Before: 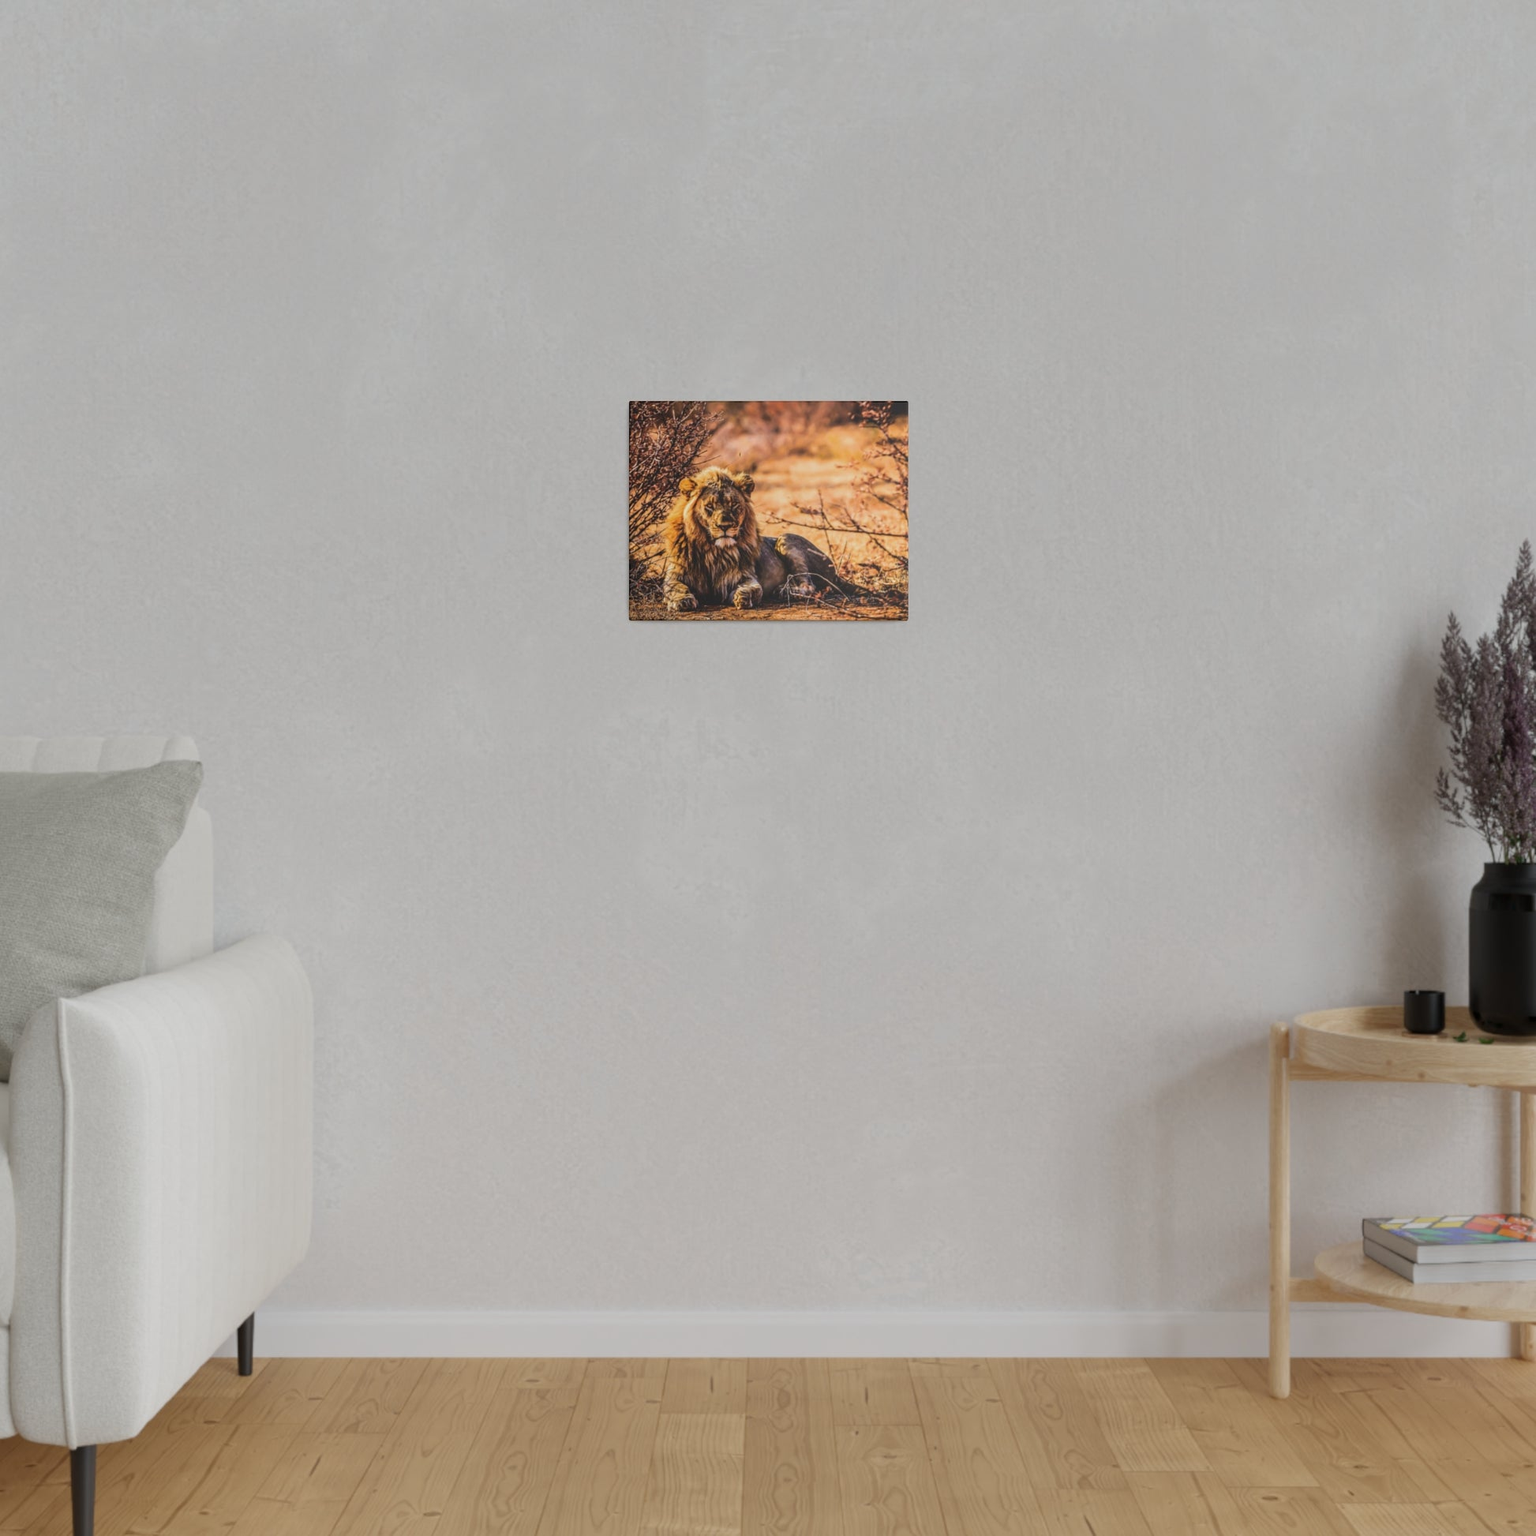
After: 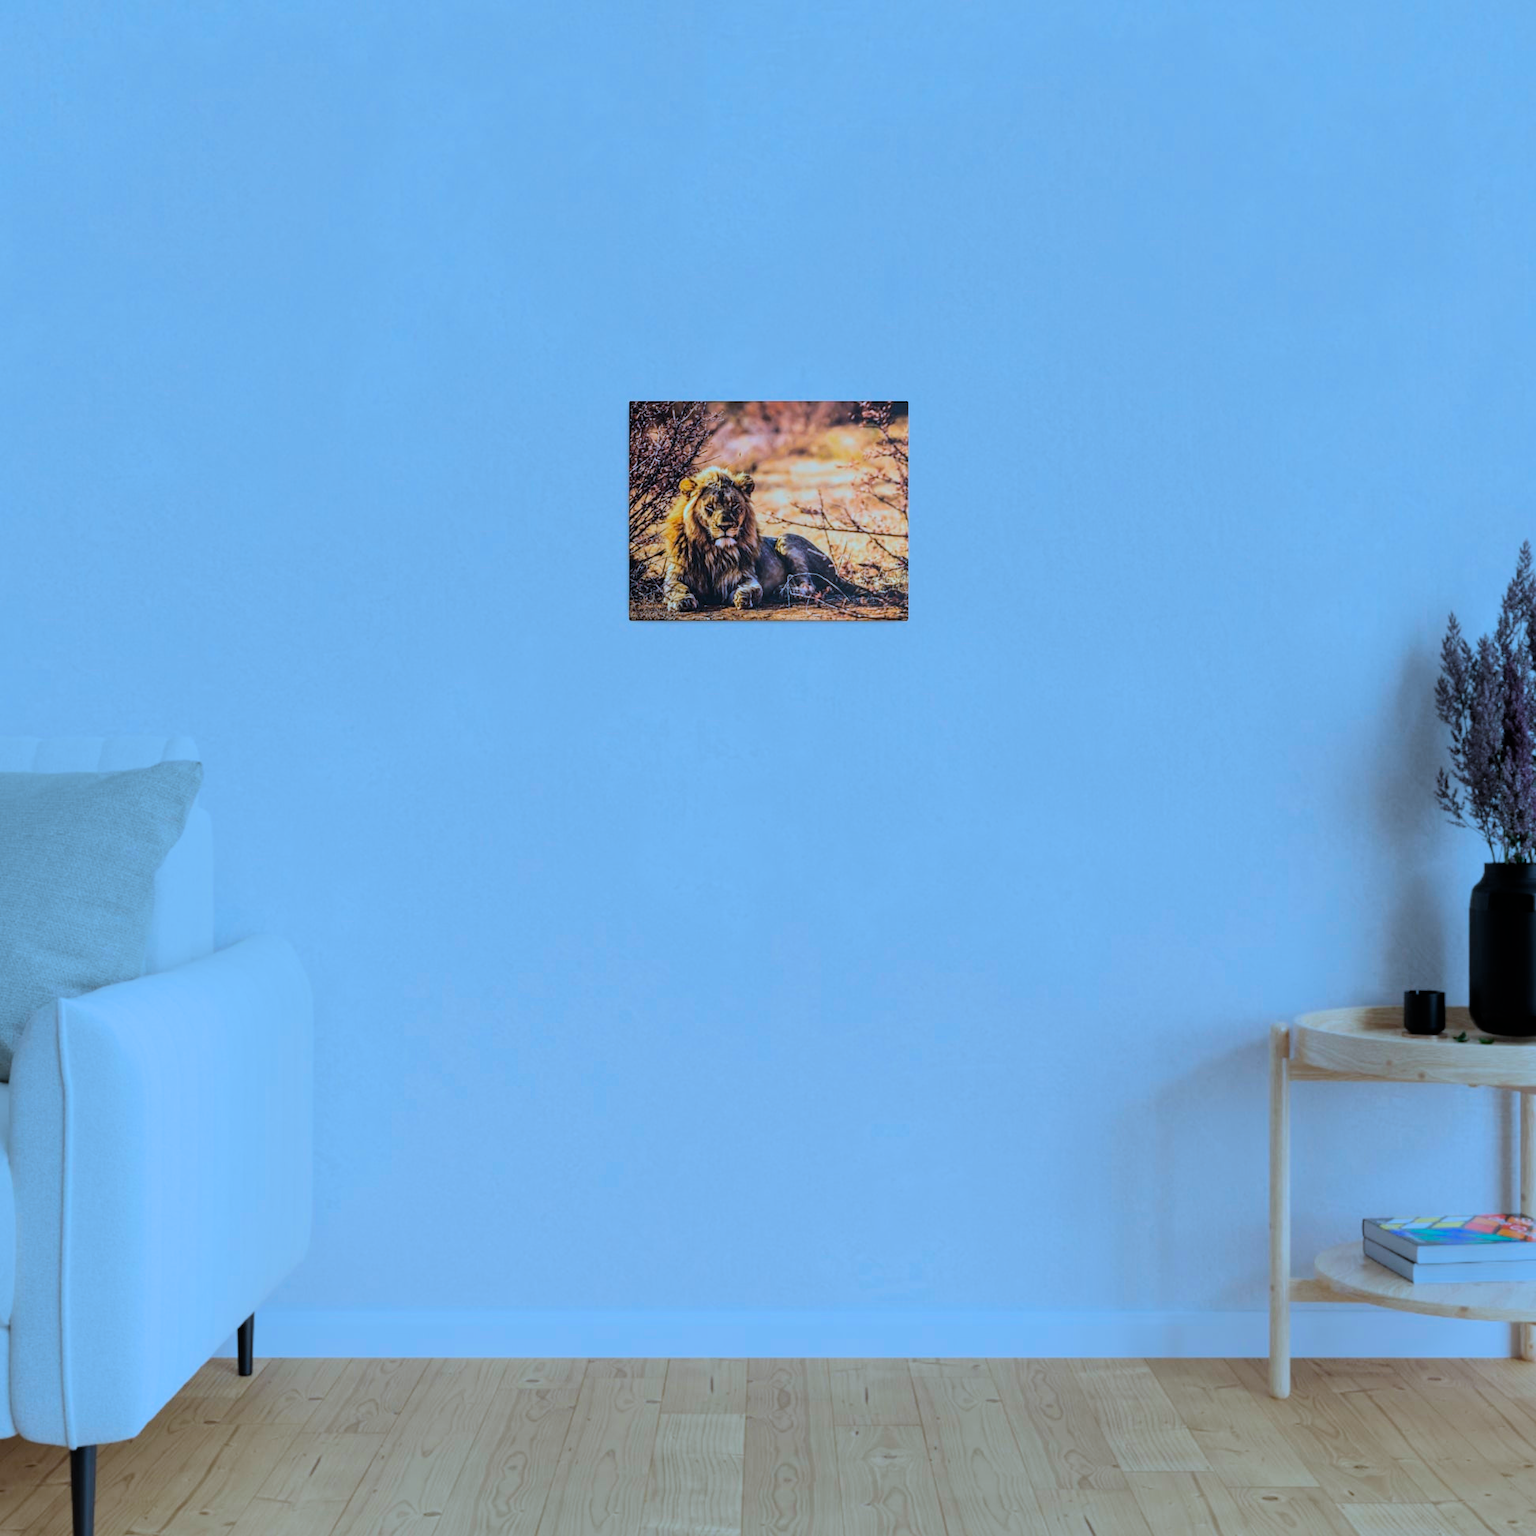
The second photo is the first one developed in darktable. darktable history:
filmic rgb: black relative exposure -5.77 EV, white relative exposure 3.39 EV, hardness 3.66, contrast 1.257, color science v6 (2022)
color calibration: illuminant custom, x 0.413, y 0.395, temperature 3350.12 K
color balance rgb: linear chroma grading › shadows -2.85%, linear chroma grading › global chroma 8.91%, perceptual saturation grading › global saturation 26.59%, global vibrance 18.51%
